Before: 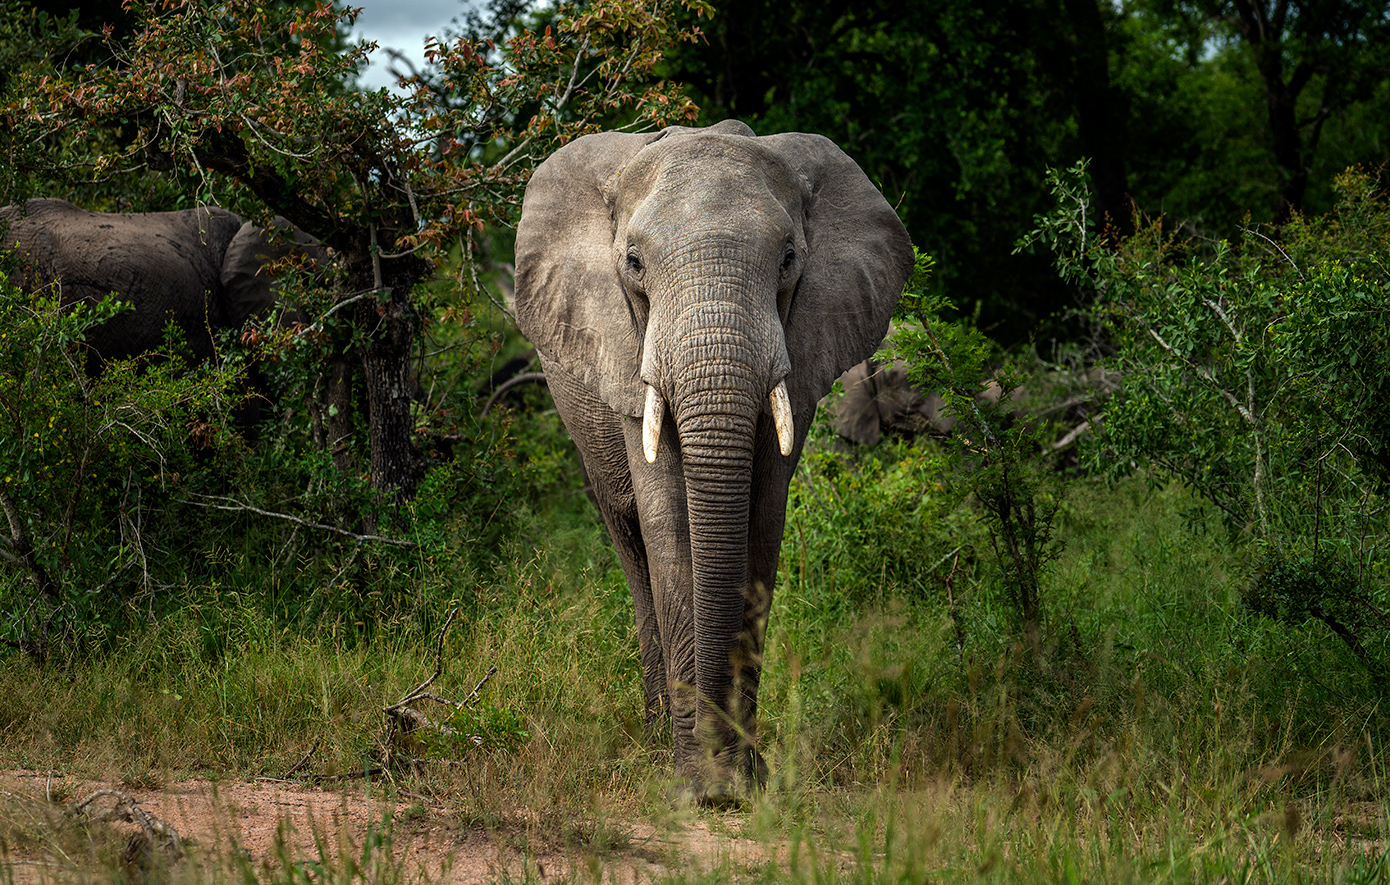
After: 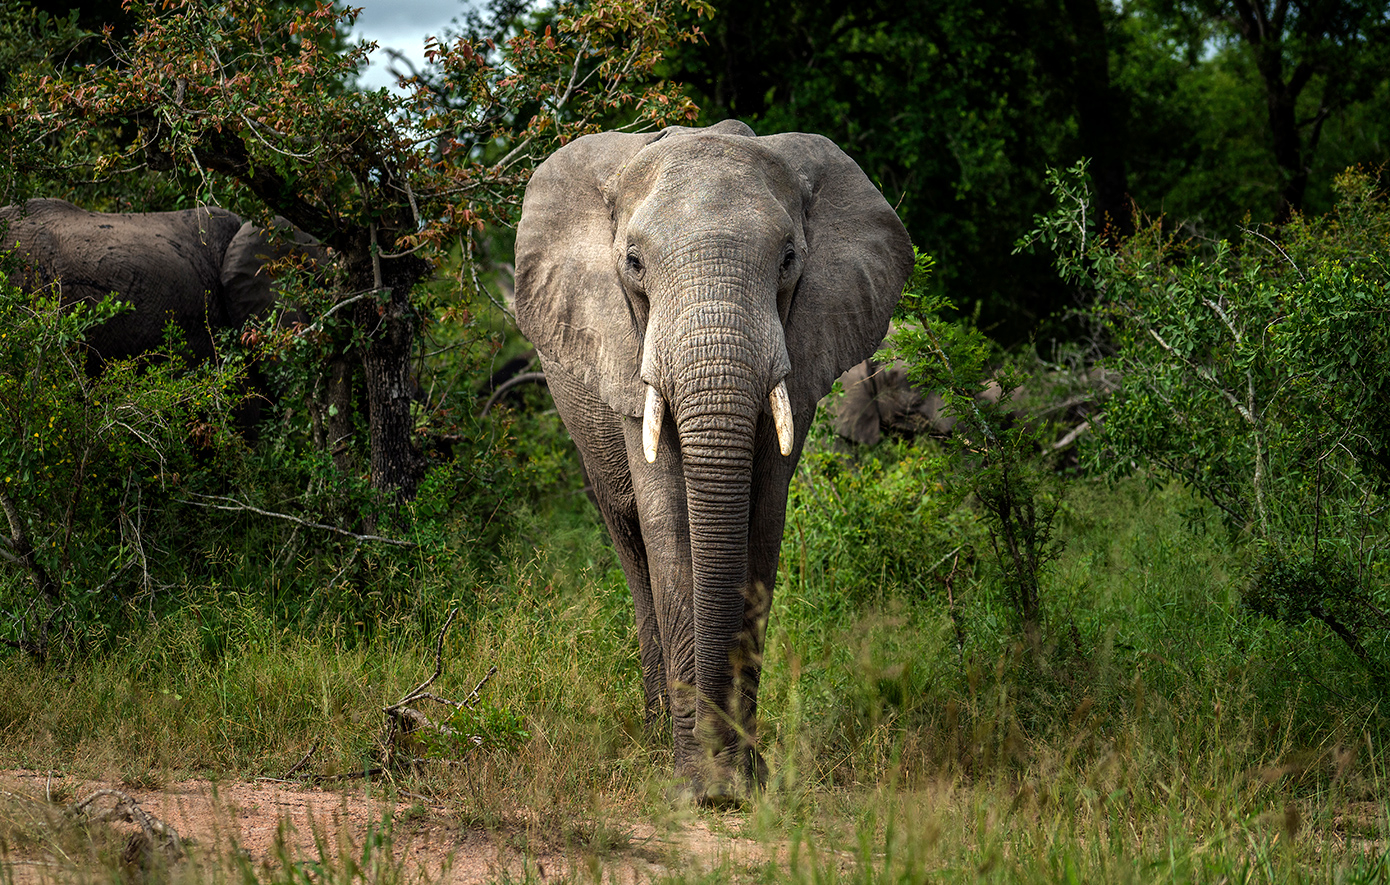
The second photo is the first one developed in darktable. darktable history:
shadows and highlights: shadows 12, white point adjustment 1.2, soften with gaussian
exposure: exposure 0.2 EV, compensate highlight preservation false
